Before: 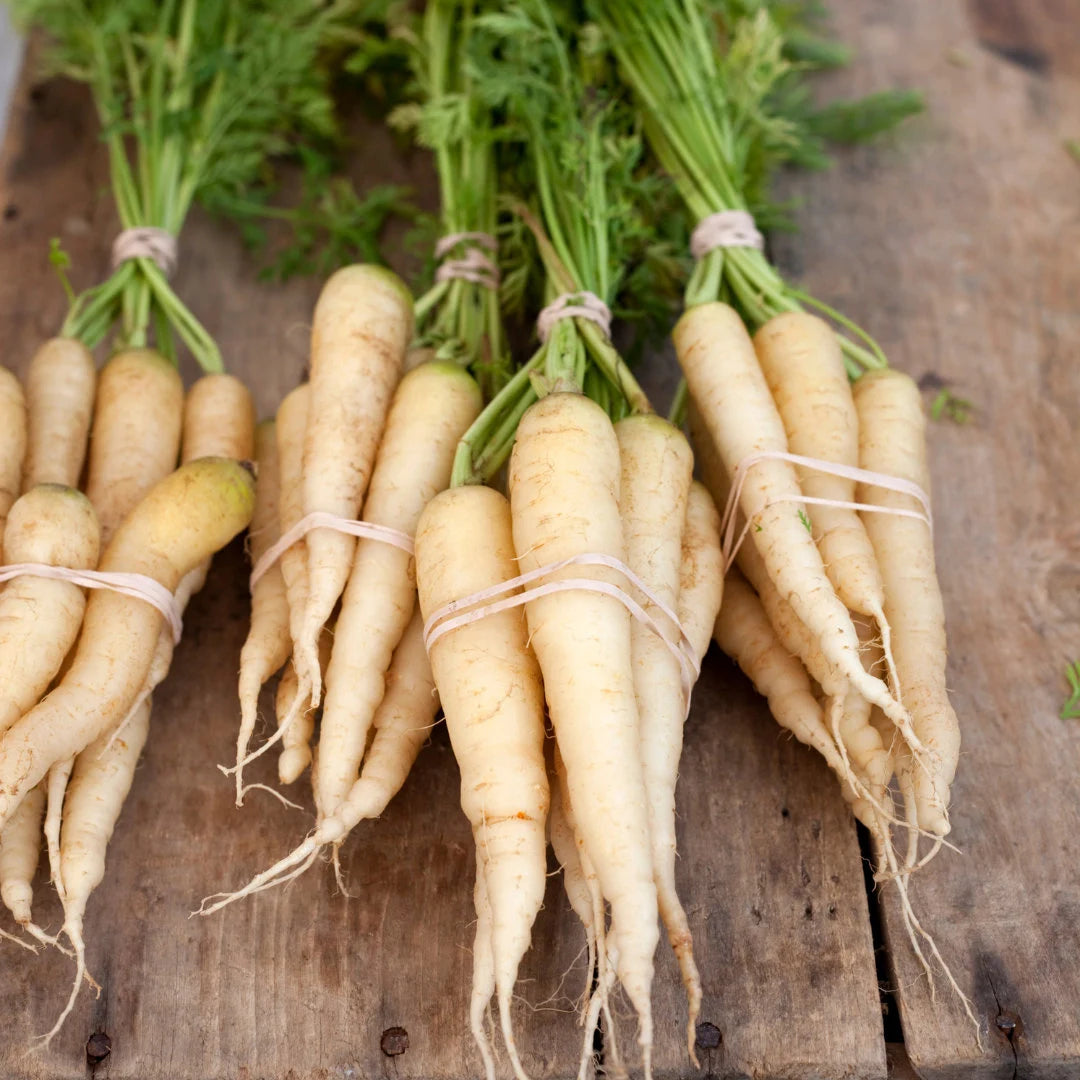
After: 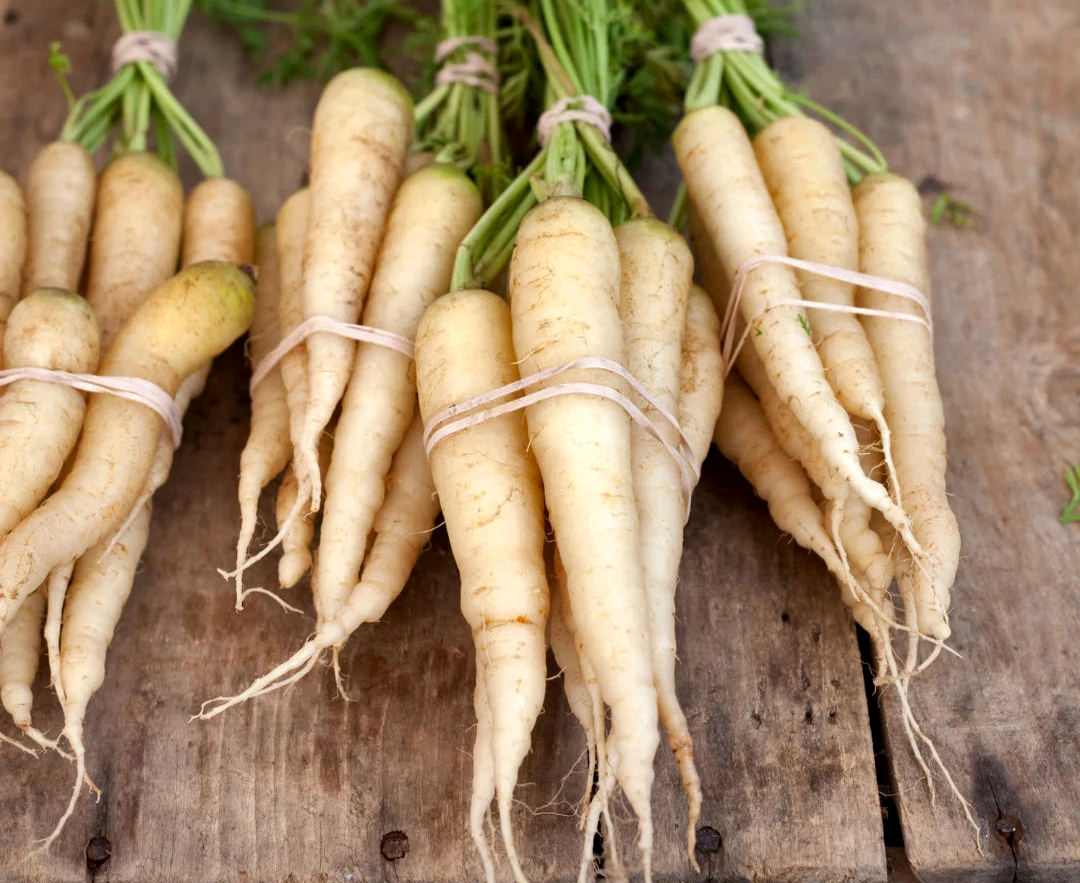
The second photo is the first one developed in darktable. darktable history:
crop and rotate: top 18.178%
shadows and highlights: shadows 10.74, white point adjustment 0.891, highlights -39.08
local contrast: mode bilateral grid, contrast 21, coarseness 50, detail 147%, midtone range 0.2
